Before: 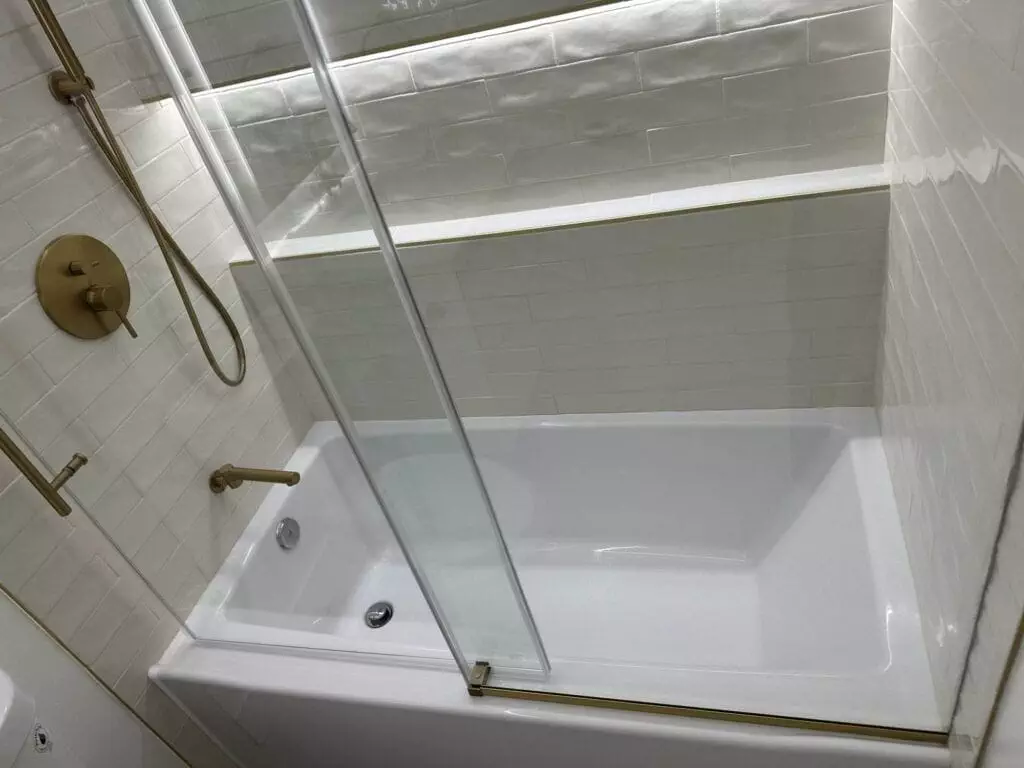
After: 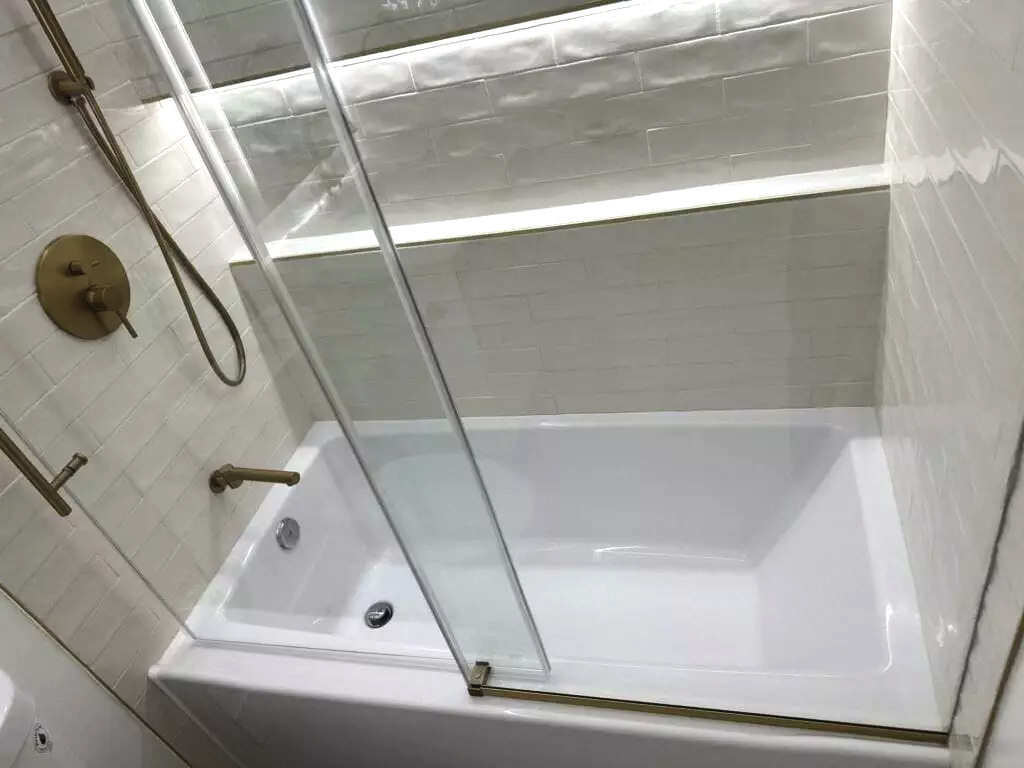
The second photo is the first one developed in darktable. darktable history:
exposure: black level correction -0.004, exposure 0.058 EV, compensate exposure bias true, compensate highlight preservation false
tone equalizer: -8 EV -0.406 EV, -7 EV -0.361 EV, -6 EV -0.321 EV, -5 EV -0.249 EV, -3 EV 0.25 EV, -2 EV 0.325 EV, -1 EV 0.377 EV, +0 EV 0.422 EV, edges refinement/feathering 500, mask exposure compensation -1.57 EV, preserve details no
